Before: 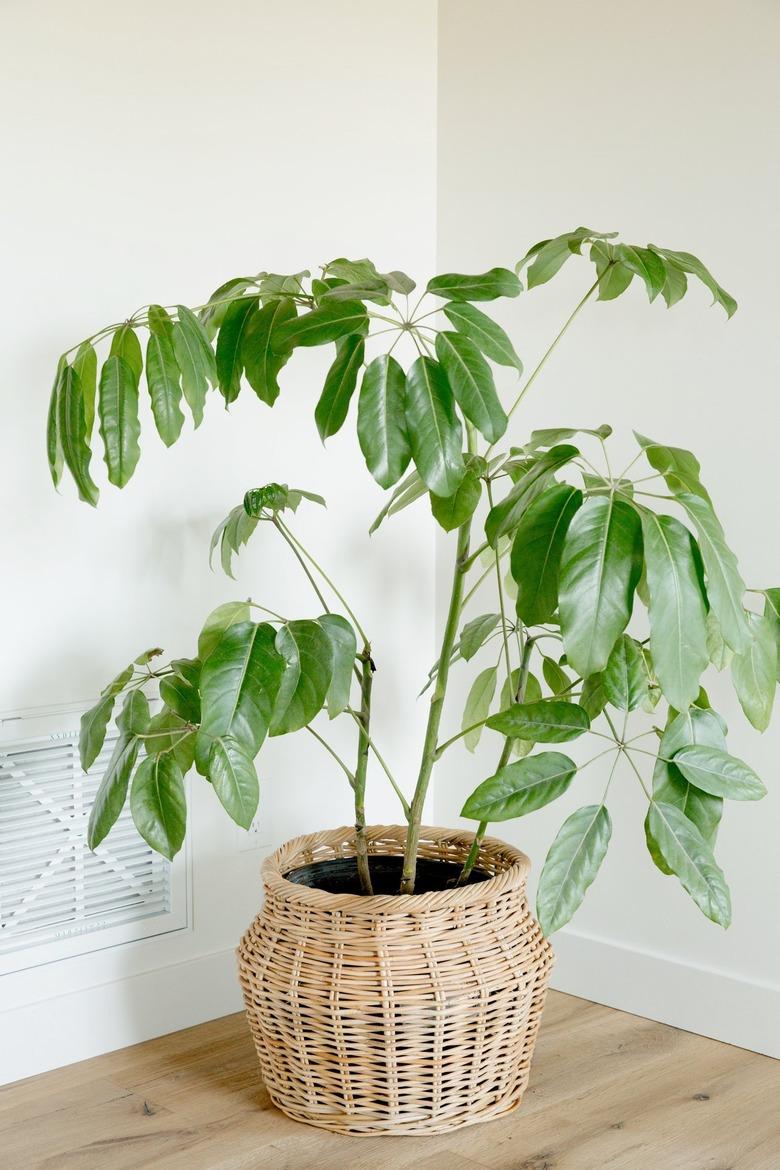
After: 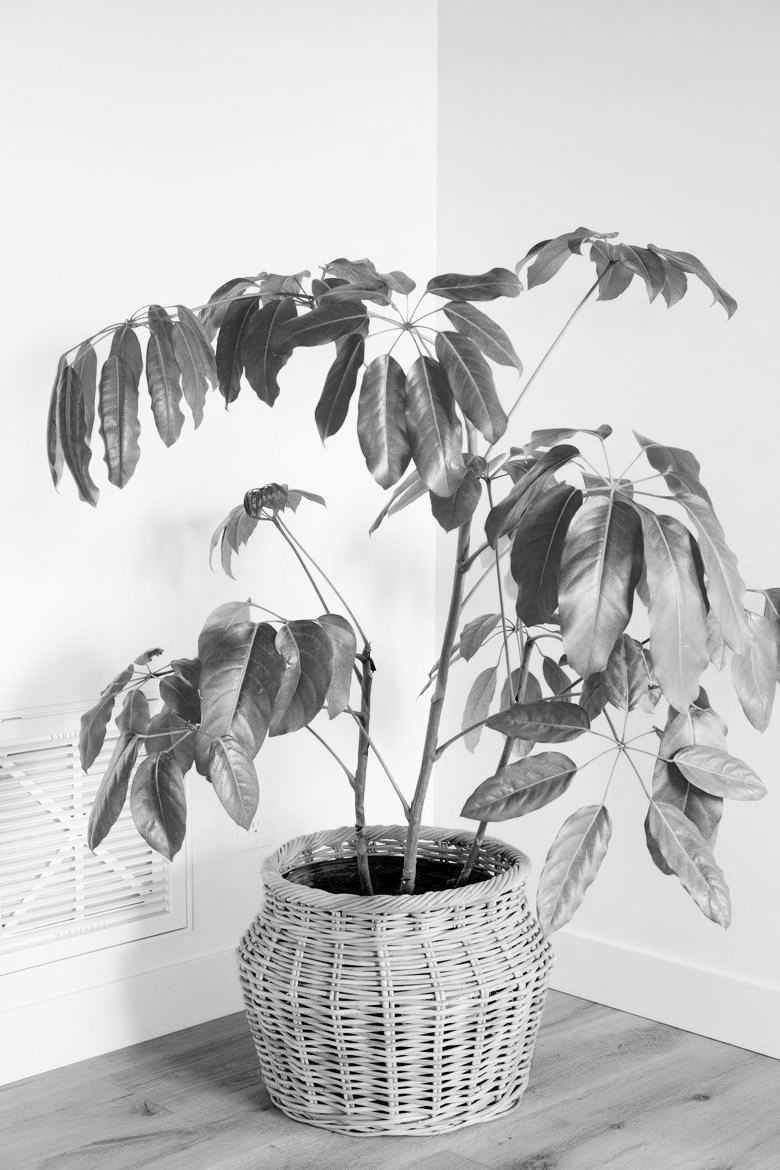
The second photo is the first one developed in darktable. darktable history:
tone curve: curves: ch0 [(0, 0) (0.003, 0.032) (0.011, 0.033) (0.025, 0.036) (0.044, 0.046) (0.069, 0.069) (0.1, 0.108) (0.136, 0.157) (0.177, 0.208) (0.224, 0.256) (0.277, 0.313) (0.335, 0.379) (0.399, 0.444) (0.468, 0.514) (0.543, 0.595) (0.623, 0.687) (0.709, 0.772) (0.801, 0.854) (0.898, 0.933) (1, 1)], preserve colors none
color look up table: target L [85.98, 98.62, 82.05, 82.41, 80.6, 74.05, 68.49, 48.84, 38.24, 41.83, 36.85, 19.87, 8.584, 200.73, 65.87, 82.05, 74.05, 68.49, 58.12, 68.12, 59.79, 69.98, 55.28, 50.43, 48.04, 32.32, 20.33, 26.8, 3.321, 91.29, 88.12, 74.78, 80.6, 72.21, 84.2, 80.24, 58.64, 44.82, 42.1, 28.85, 23.22, 40.73, 6.319, 84.91, 86.7, 67, 85.98, 45.09, 40.73], target a [-0.001, -0.099, 0 ×6, -0.001, 0.001, 0.001, 0 ×7, 0.001, 0, 0, 0, 0.001, 0, -0.001, 0 ×5, -0.001, 0, 0, -0.001, 0, 0, 0.001, -0.001, 0.001, 0 ×5, -0.002, 0, -0.001, 0.001, 0], target b [0.002, 1.217, 0.001 ×5, -0.004, 0.013, -0.003, -0.003, -0.002, -0.002, -0.001, 0.001 ×4, -0.004, 0.001, 0.001, 0.001, -0.004, 0.001, 0.015, -0.003, 0.001, -0.002, 0.002, 0, 0.001, 0.001, 0.001, 0.021, 0.001, 0.001, -0.004, 0.014, -0.003, -0.003, -0.002, -0.003, -0.001, 0.001, 0.024, 0.001, 0.002, -0.004, -0.003], num patches 49
